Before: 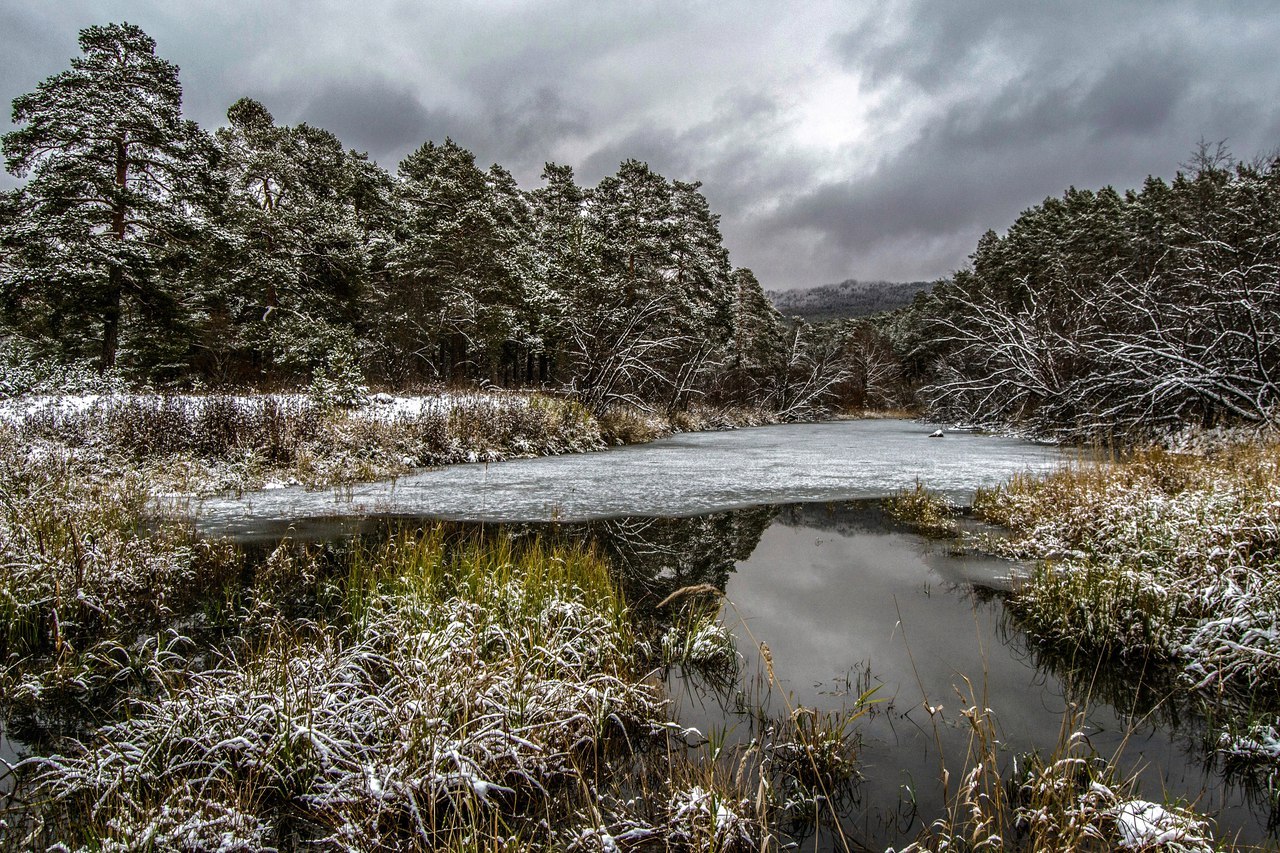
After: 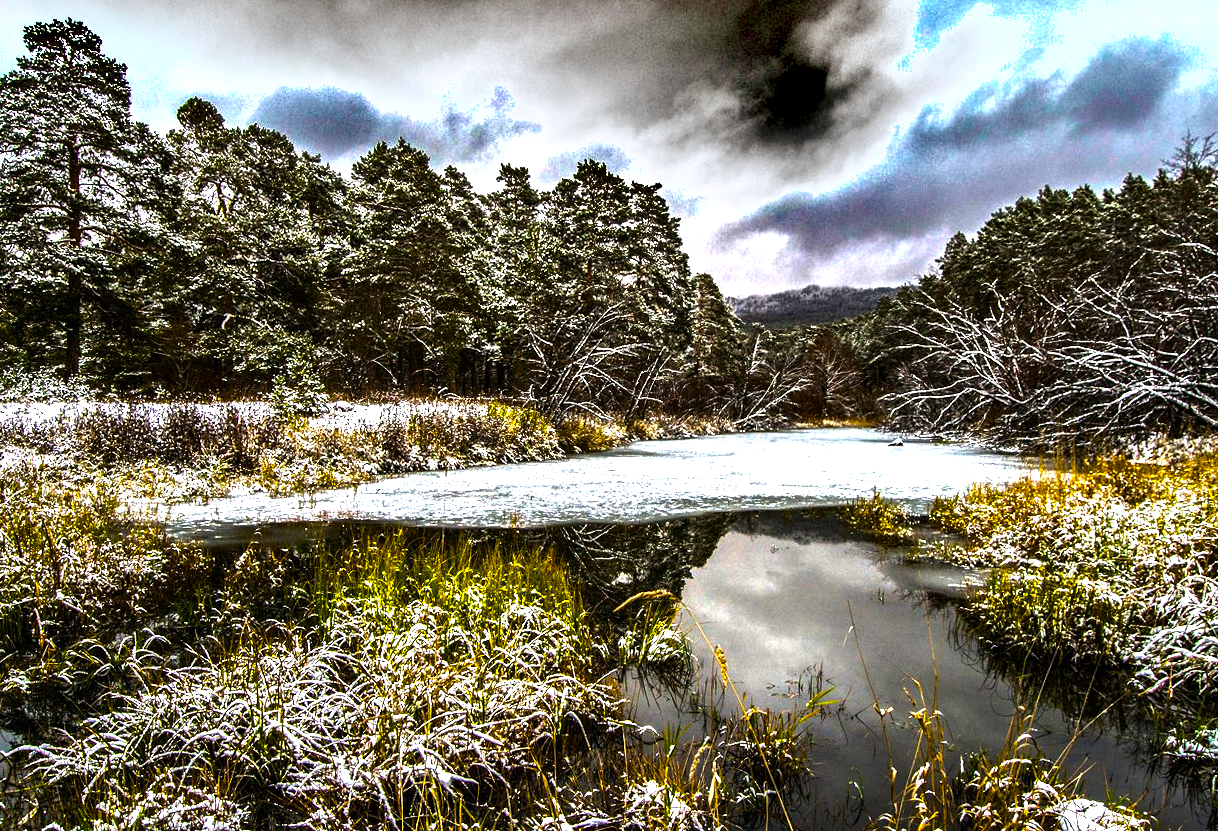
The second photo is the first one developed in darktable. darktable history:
rotate and perspective: rotation 0.074°, lens shift (vertical) 0.096, lens shift (horizontal) -0.041, crop left 0.043, crop right 0.952, crop top 0.024, crop bottom 0.979
shadows and highlights: white point adjustment 1, soften with gaussian
color balance rgb: linear chroma grading › shadows -30%, linear chroma grading › global chroma 35%, perceptual saturation grading › global saturation 75%, perceptual saturation grading › shadows -30%, perceptual brilliance grading › highlights 75%, perceptual brilliance grading › shadows -30%, global vibrance 35%
